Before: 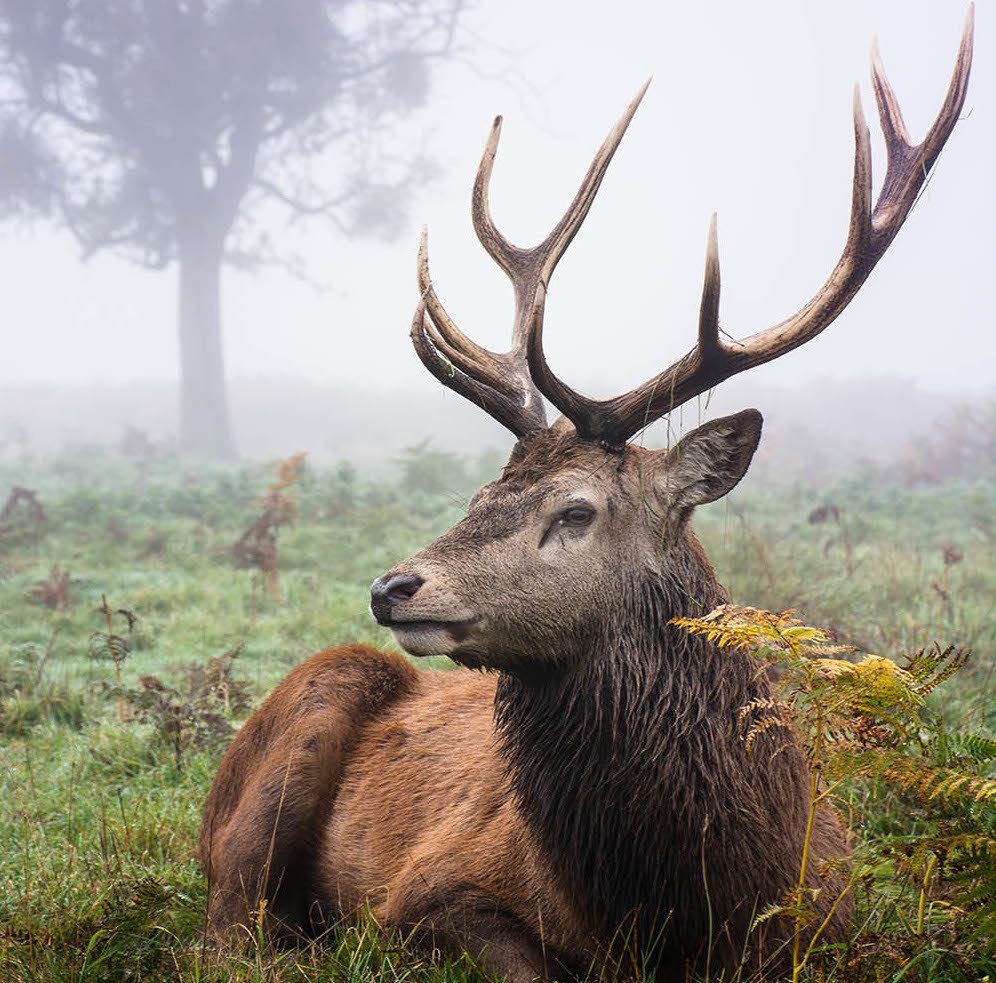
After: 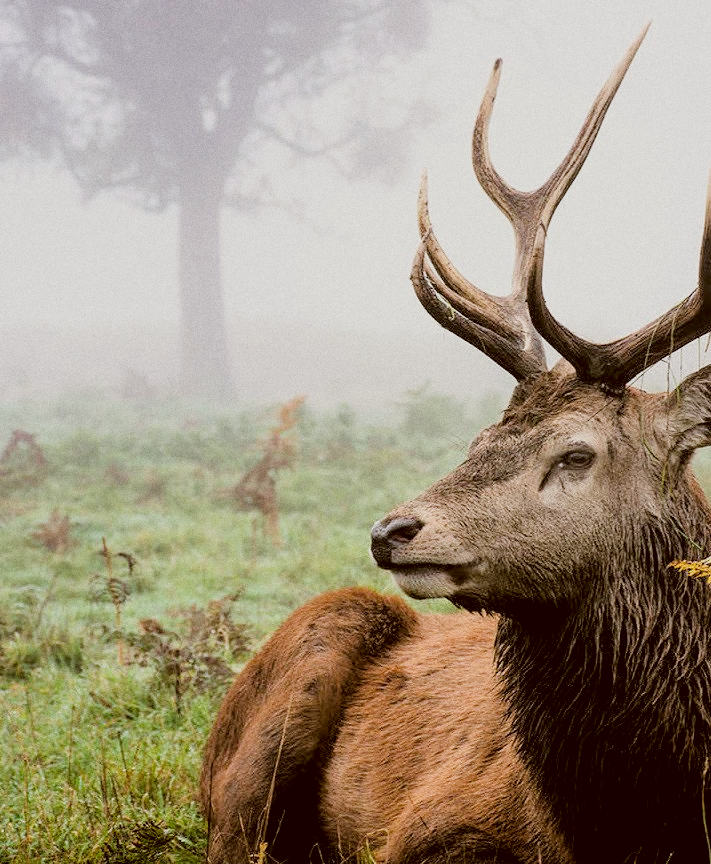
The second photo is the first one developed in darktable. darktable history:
rgb levels: levels [[0.01, 0.419, 0.839], [0, 0.5, 1], [0, 0.5, 1]]
filmic rgb: black relative exposure -7.65 EV, white relative exposure 4.56 EV, hardness 3.61, contrast 1.05
crop: top 5.803%, right 27.864%, bottom 5.804%
color correction: highlights a* -0.482, highlights b* 0.161, shadows a* 4.66, shadows b* 20.72
grain: on, module defaults
